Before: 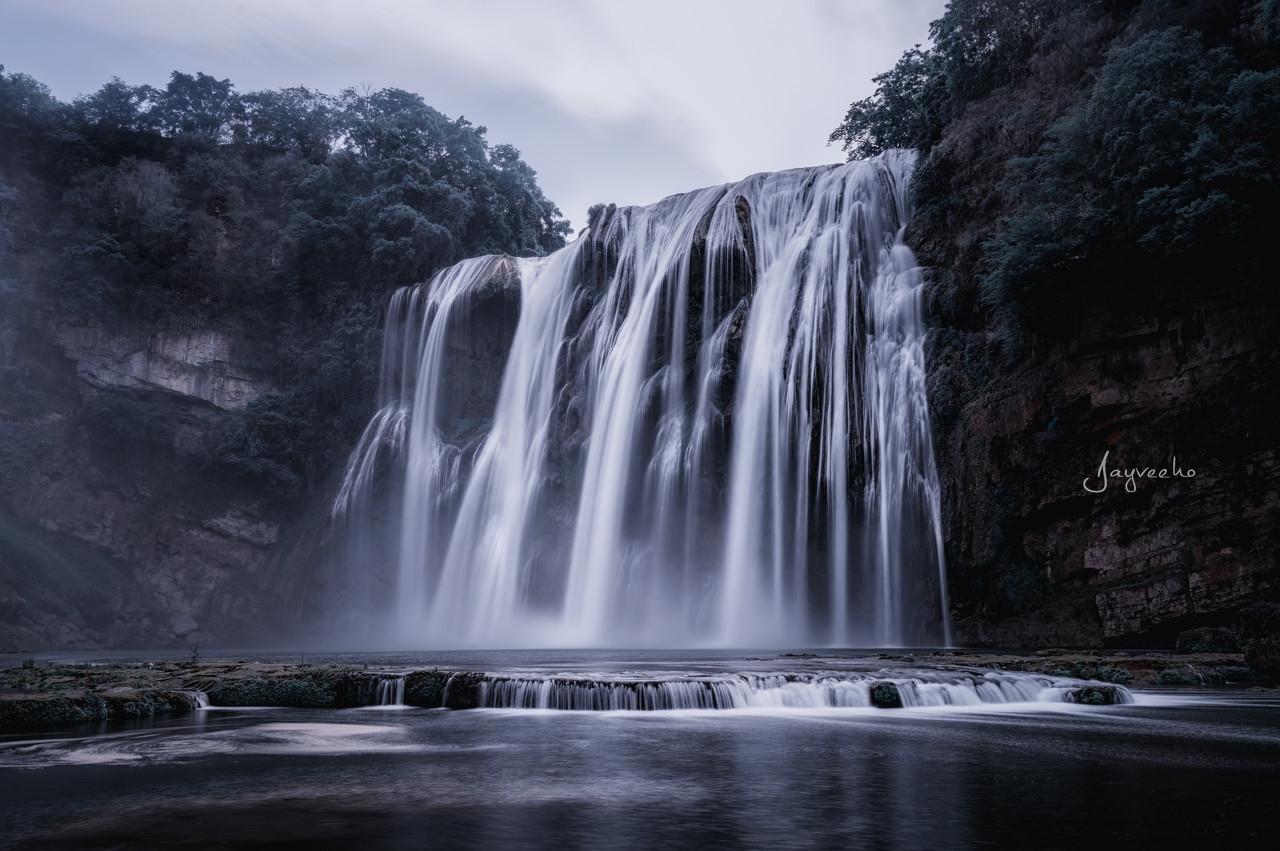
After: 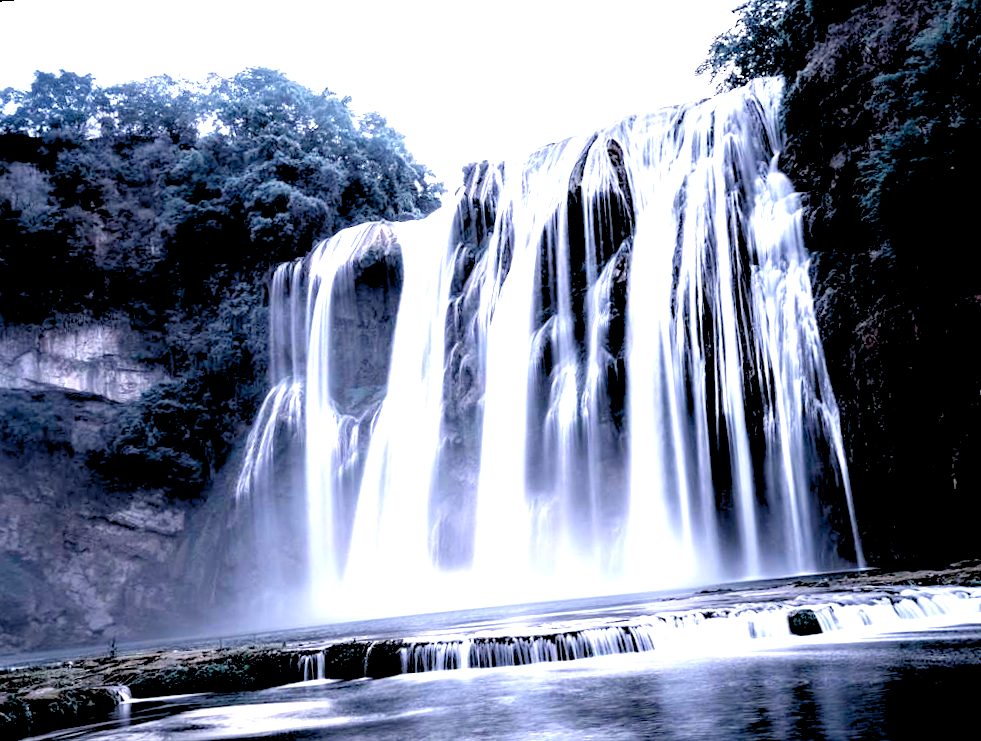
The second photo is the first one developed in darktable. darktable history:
exposure: black level correction 0.016, exposure 1.774 EV, compensate highlight preservation false
crop and rotate: angle 1°, left 4.281%, top 0.642%, right 11.383%, bottom 2.486%
rgb levels: levels [[0.01, 0.419, 0.839], [0, 0.5, 1], [0, 0.5, 1]]
color balance: mode lift, gamma, gain (sRGB), lift [1, 1, 1.022, 1.026]
rotate and perspective: rotation -4.57°, crop left 0.054, crop right 0.944, crop top 0.087, crop bottom 0.914
